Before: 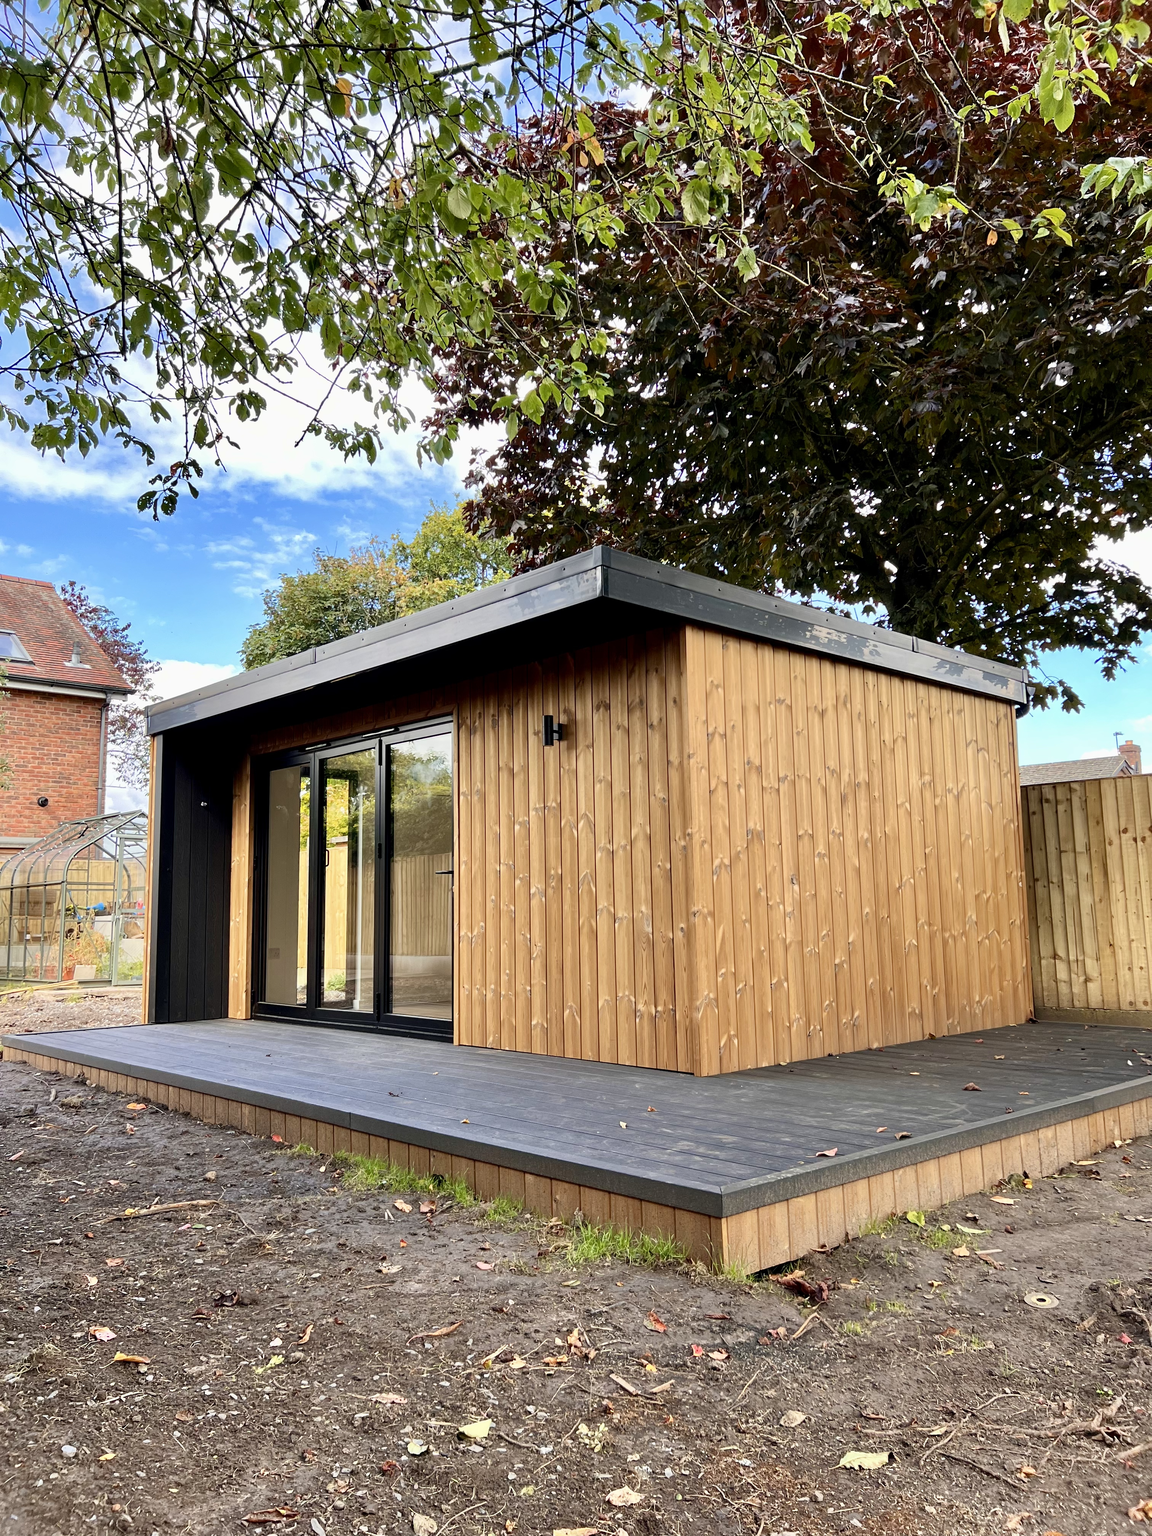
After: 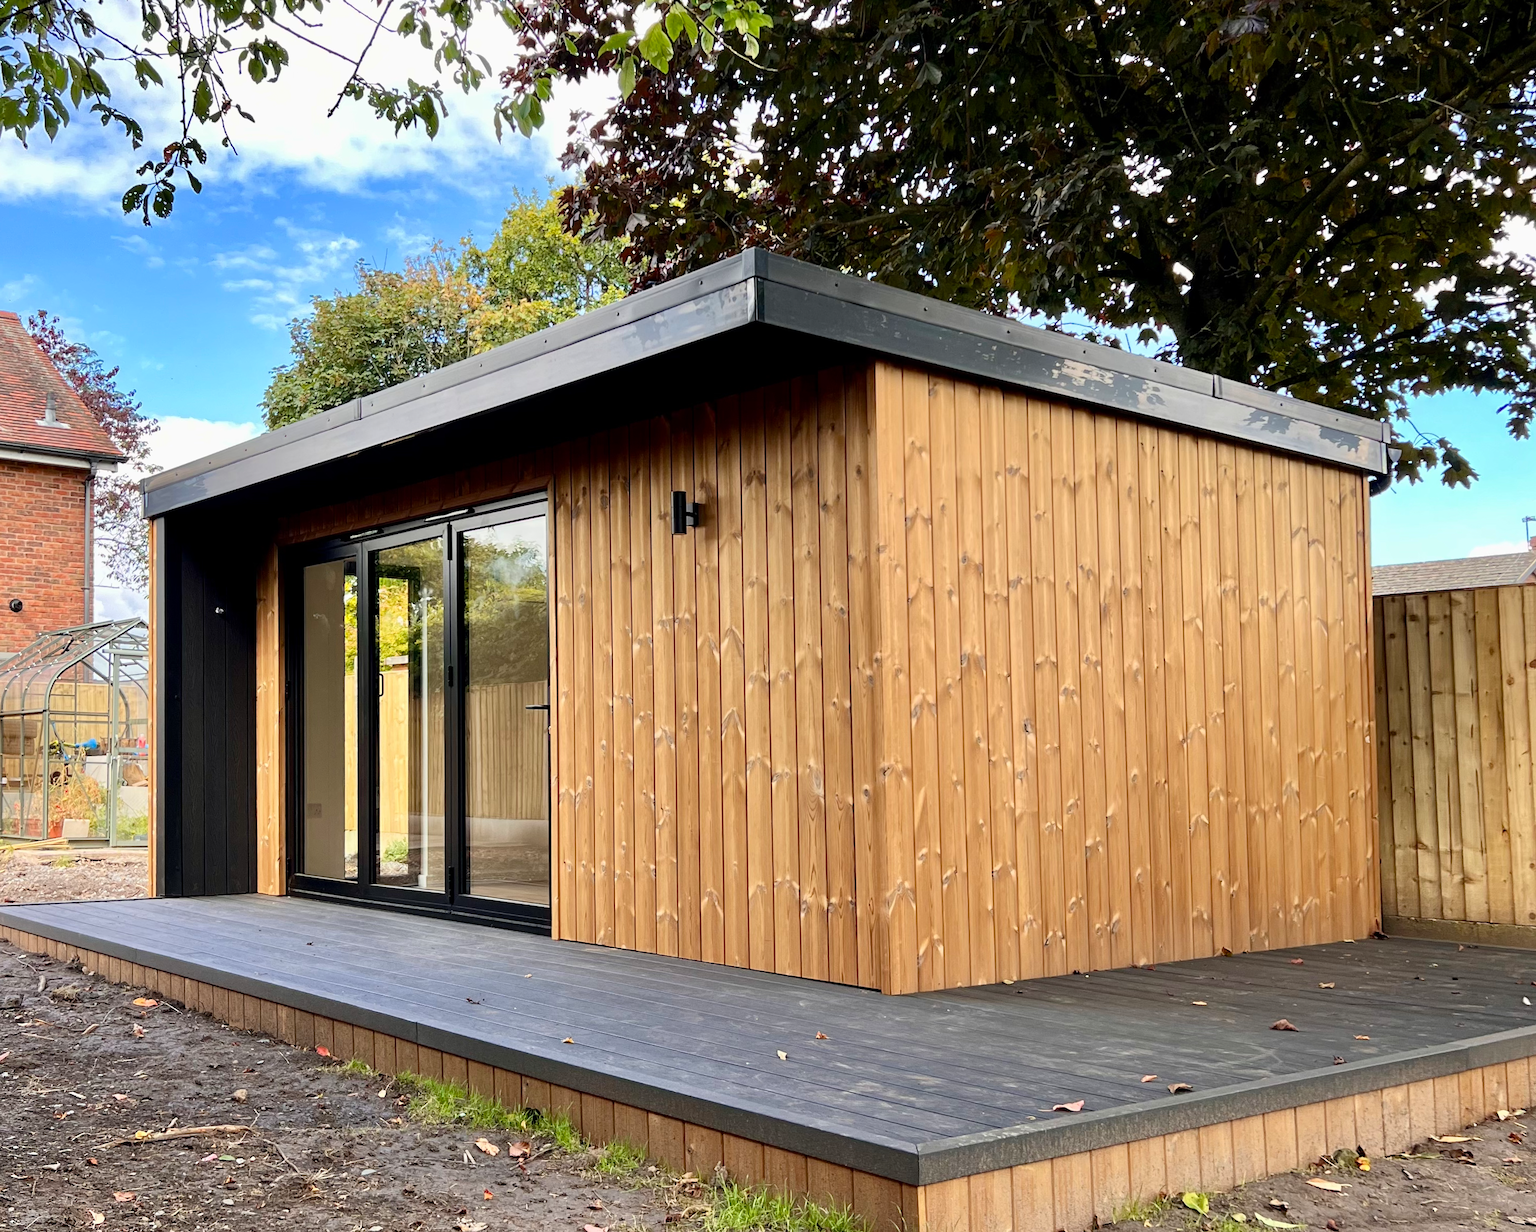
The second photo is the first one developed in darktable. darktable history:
rotate and perspective: rotation 0.062°, lens shift (vertical) 0.115, lens shift (horizontal) -0.133, crop left 0.047, crop right 0.94, crop top 0.061, crop bottom 0.94
crop and rotate: top 25.357%, bottom 13.942%
